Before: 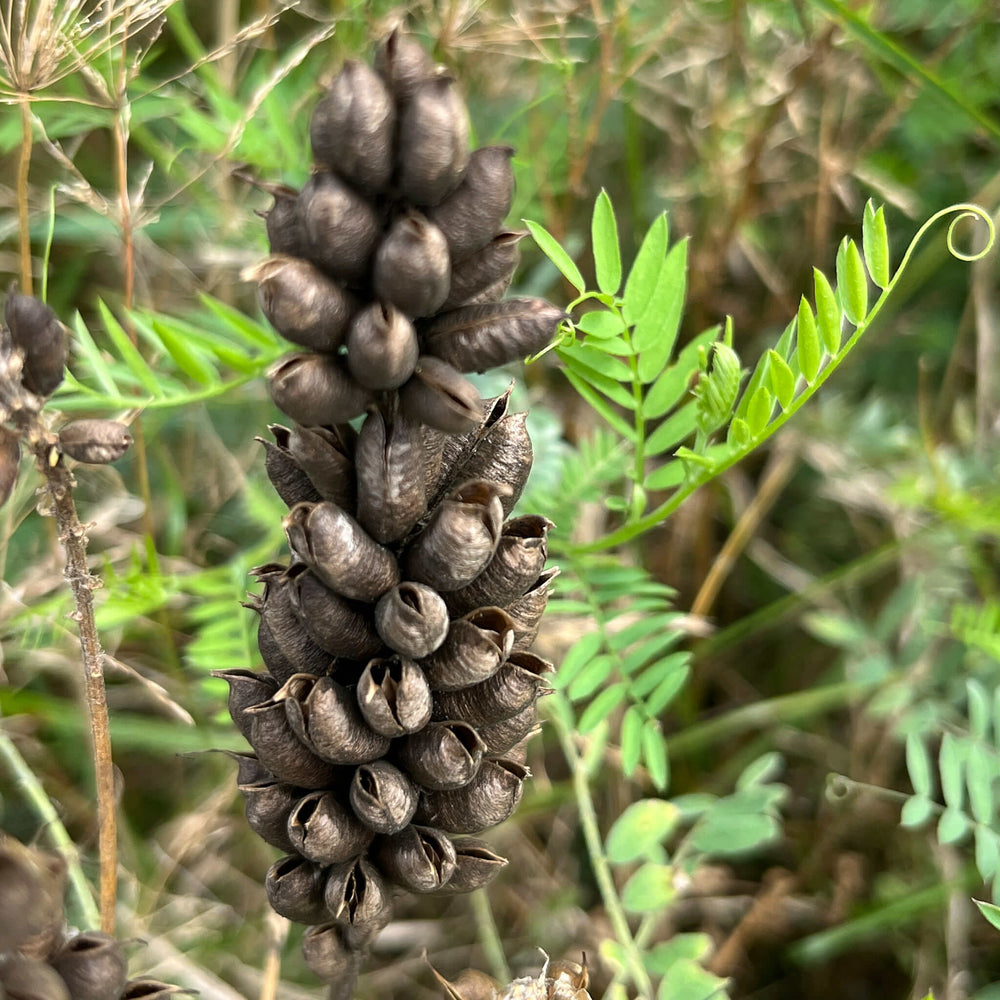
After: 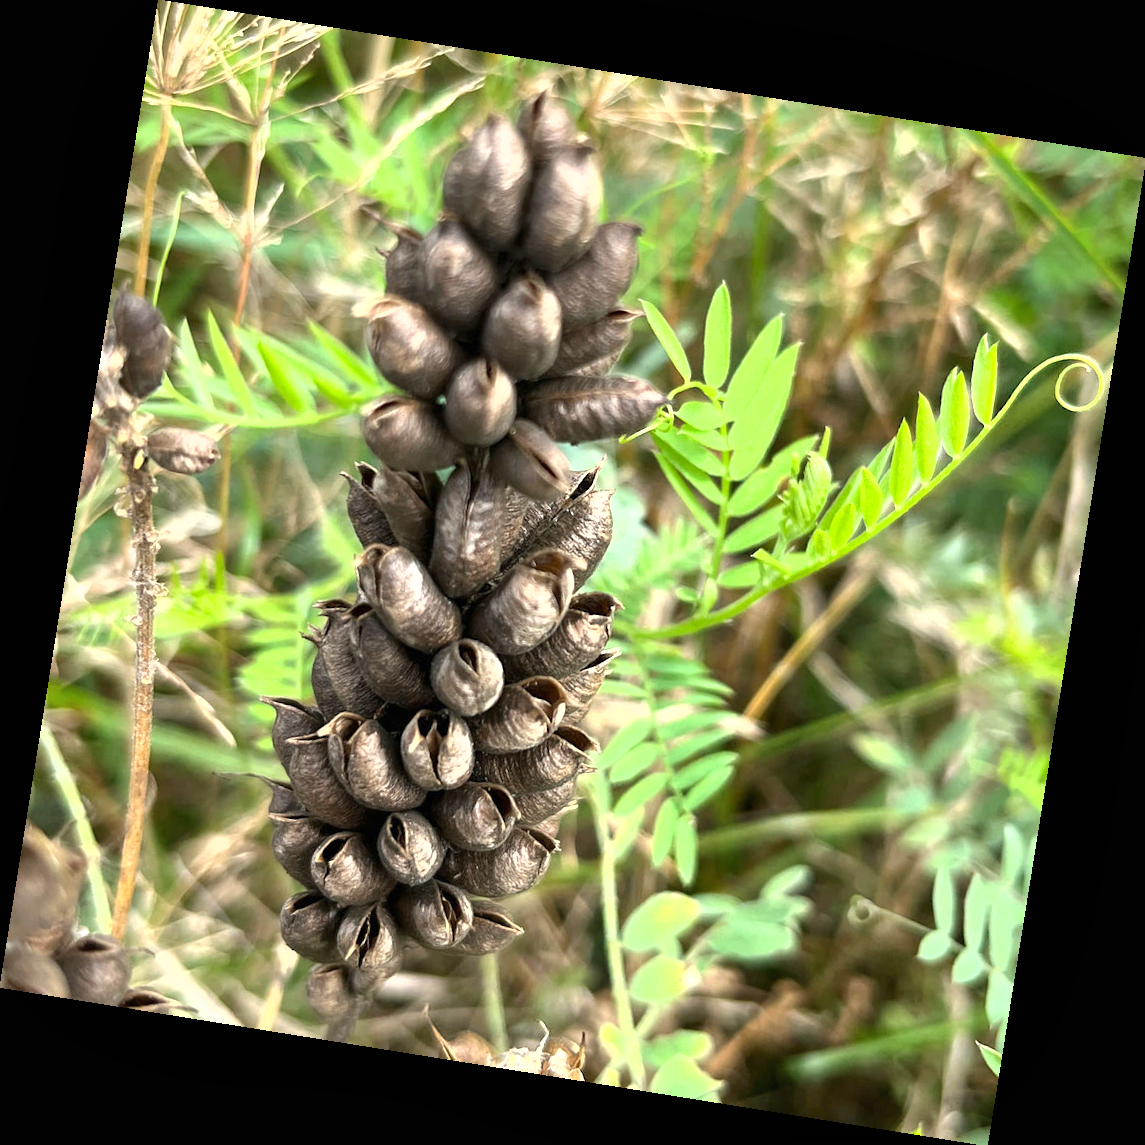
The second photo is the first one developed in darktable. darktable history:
exposure: black level correction 0, exposure 0.7 EV, compensate exposure bias true, compensate highlight preservation false
rotate and perspective: rotation 9.12°, automatic cropping off
shadows and highlights: shadows 29.32, highlights -29.32, low approximation 0.01, soften with gaussian
